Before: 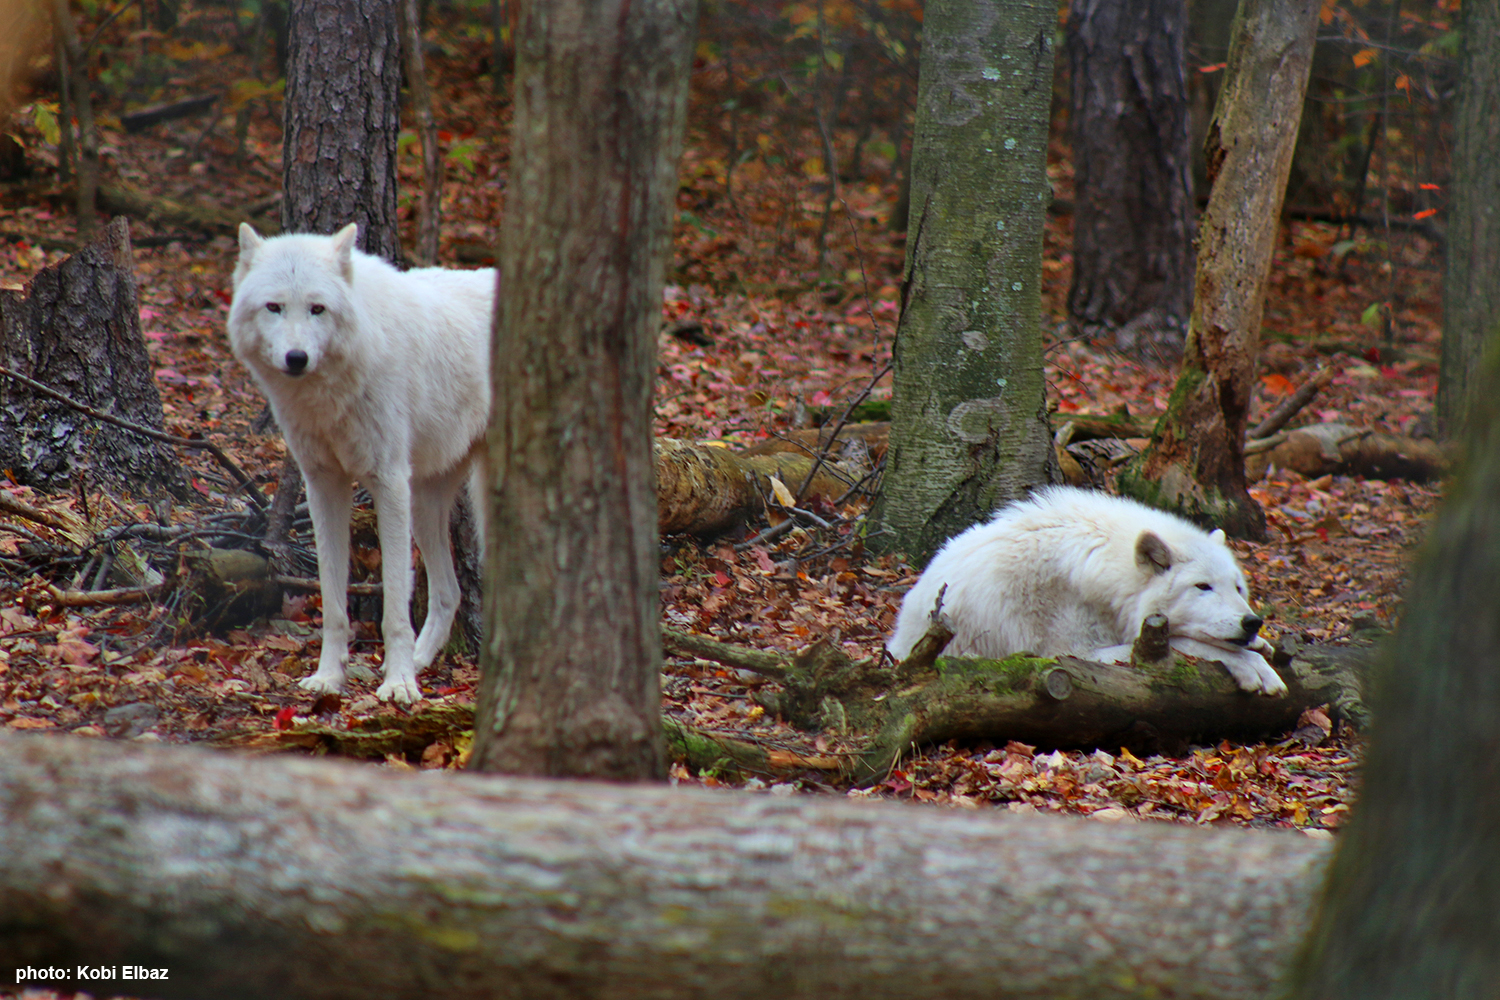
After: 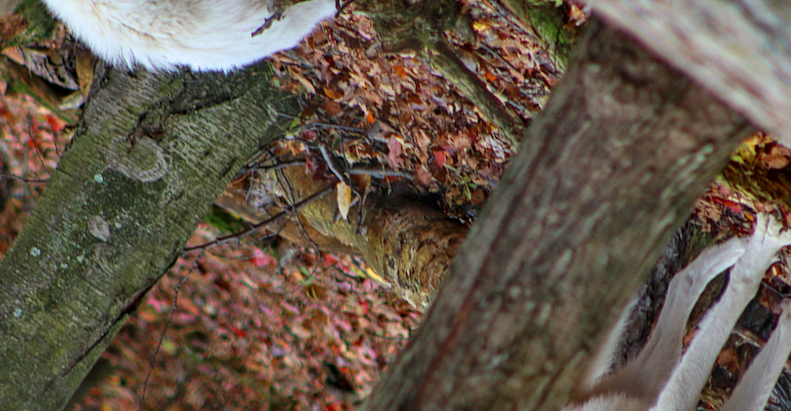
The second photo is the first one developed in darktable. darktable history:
crop and rotate: angle 148.41°, left 9.116%, top 15.638%, right 4.461%, bottom 16.948%
local contrast: on, module defaults
